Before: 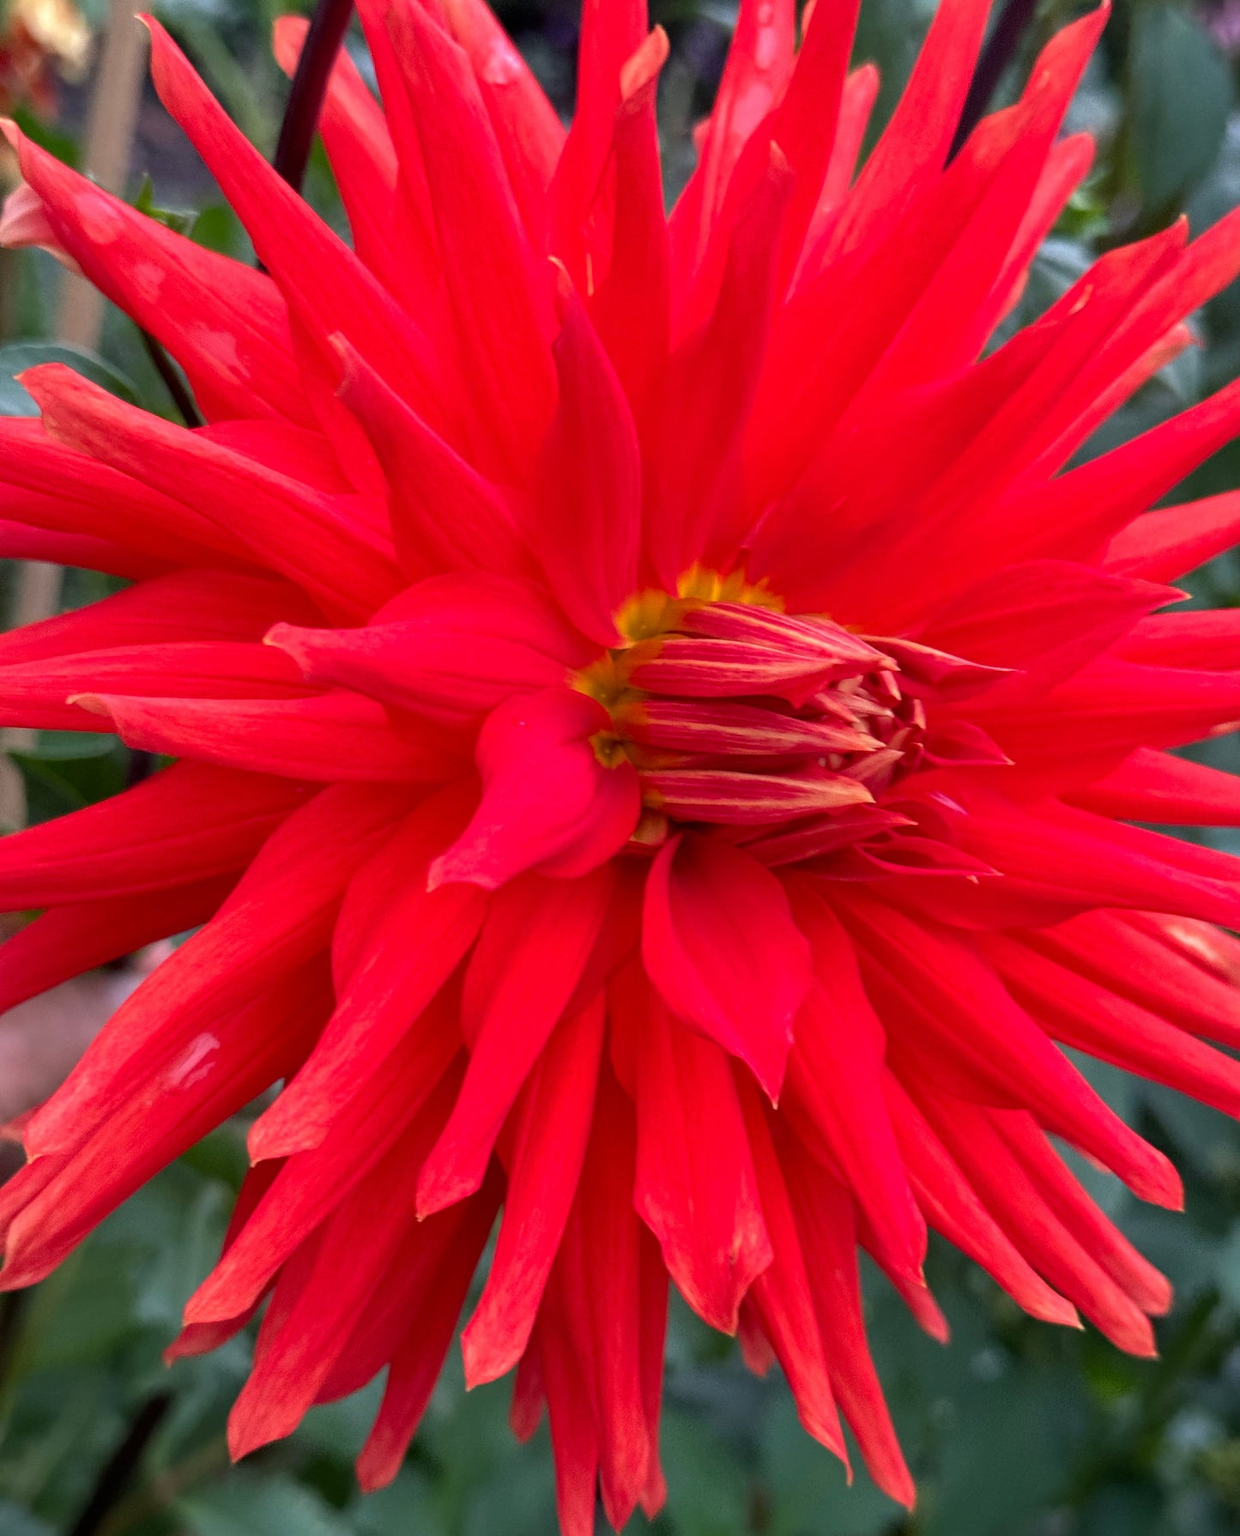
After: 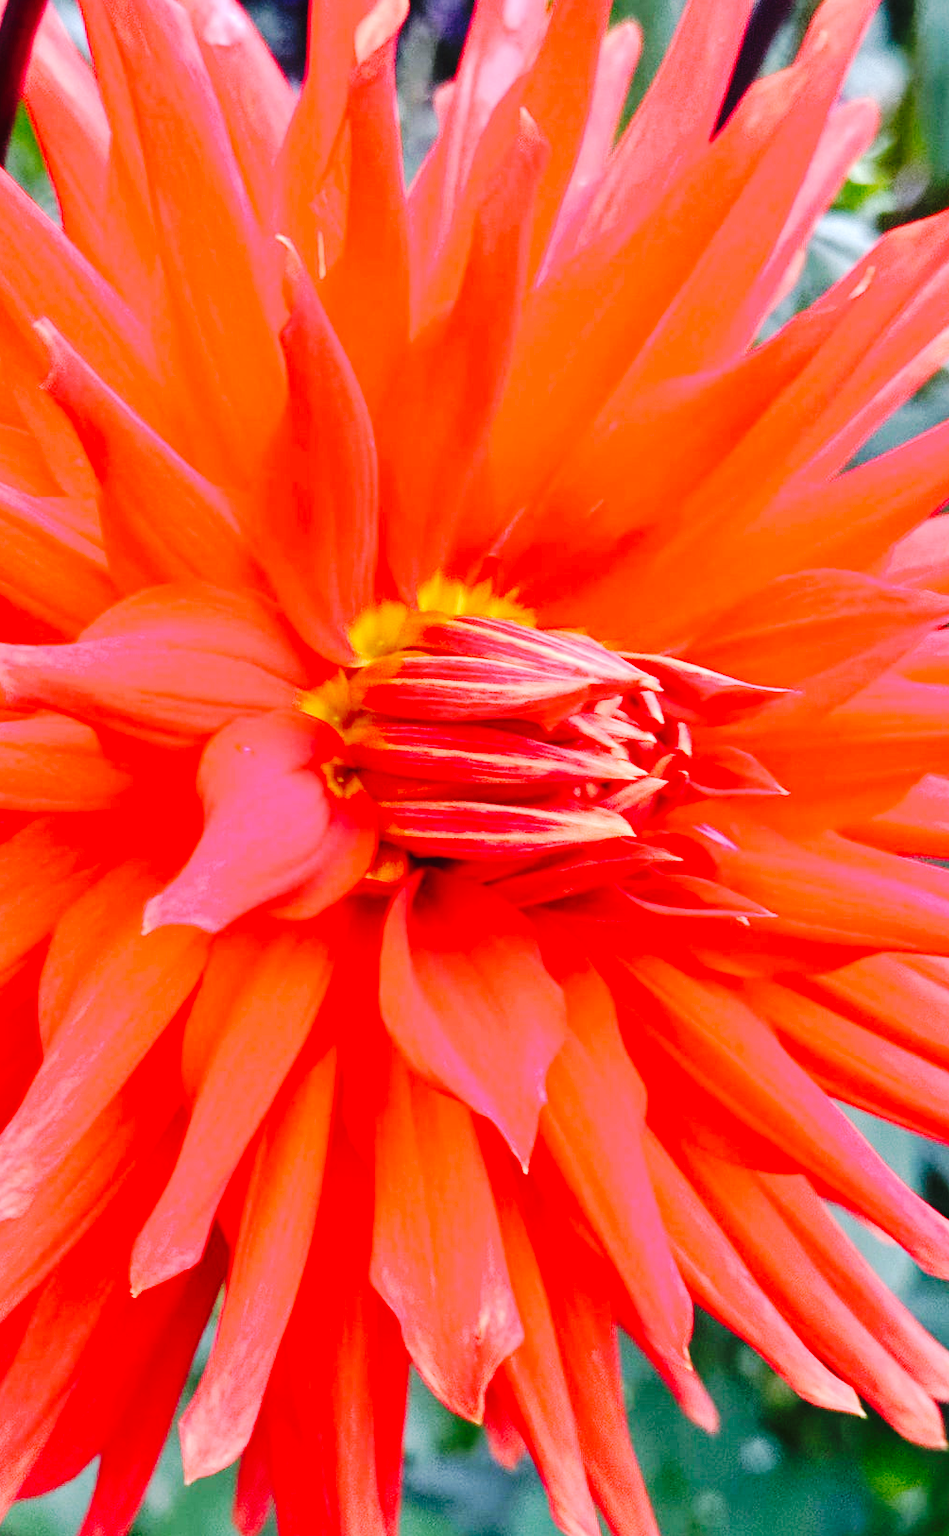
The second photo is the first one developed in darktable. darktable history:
crop and rotate: left 24.034%, top 2.838%, right 6.406%, bottom 6.299%
exposure: black level correction 0, exposure 0.7 EV, compensate exposure bias true, compensate highlight preservation false
base curve: curves: ch0 [(0, 0) (0.036, 0.025) (0.121, 0.166) (0.206, 0.329) (0.605, 0.79) (1, 1)], preserve colors none
tone curve: curves: ch0 [(0, 0) (0.003, 0.02) (0.011, 0.023) (0.025, 0.028) (0.044, 0.045) (0.069, 0.063) (0.1, 0.09) (0.136, 0.122) (0.177, 0.166) (0.224, 0.223) (0.277, 0.297) (0.335, 0.384) (0.399, 0.461) (0.468, 0.549) (0.543, 0.632) (0.623, 0.705) (0.709, 0.772) (0.801, 0.844) (0.898, 0.91) (1, 1)], preserve colors none
white balance: red 0.984, blue 1.059
